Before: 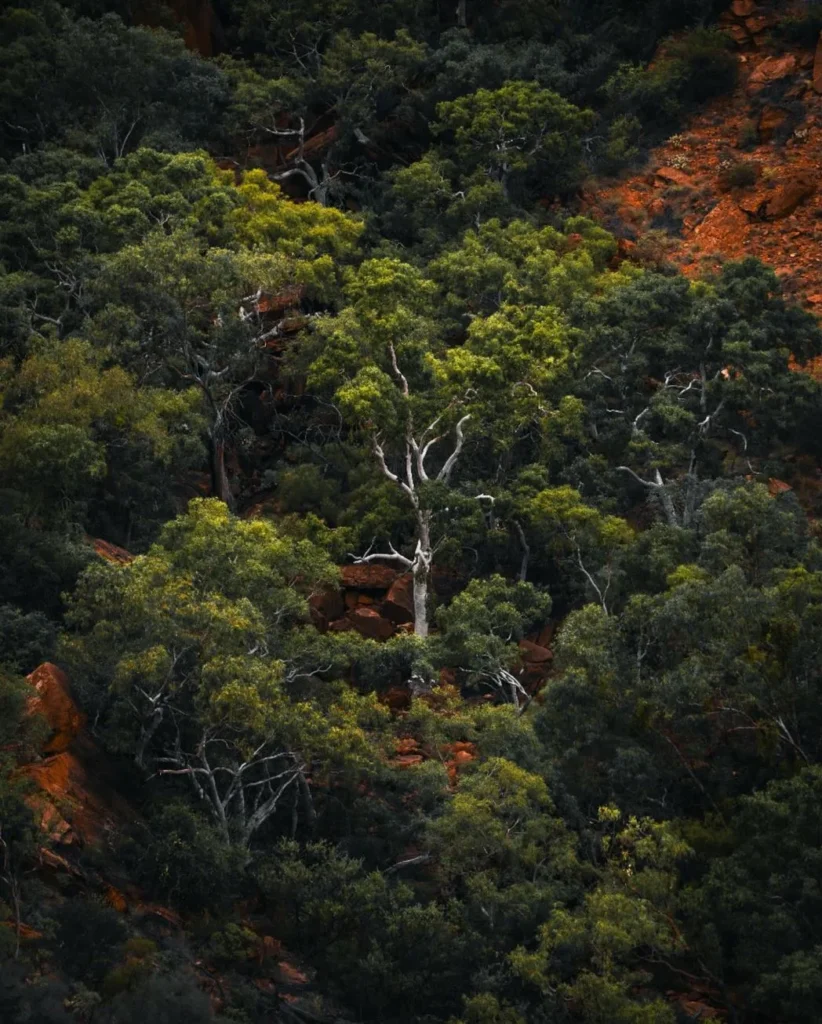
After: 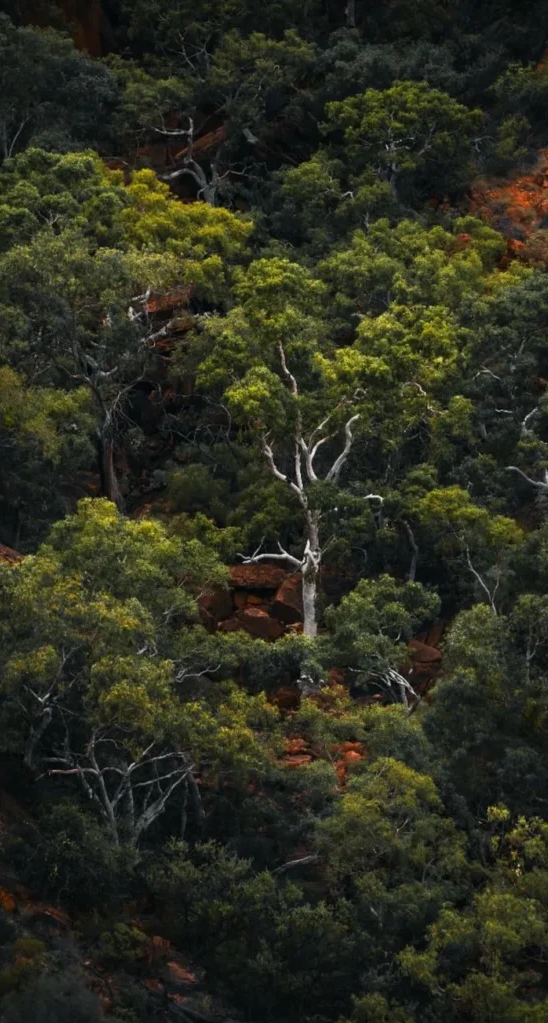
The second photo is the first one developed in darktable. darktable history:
crop and rotate: left 13.537%, right 19.796%
